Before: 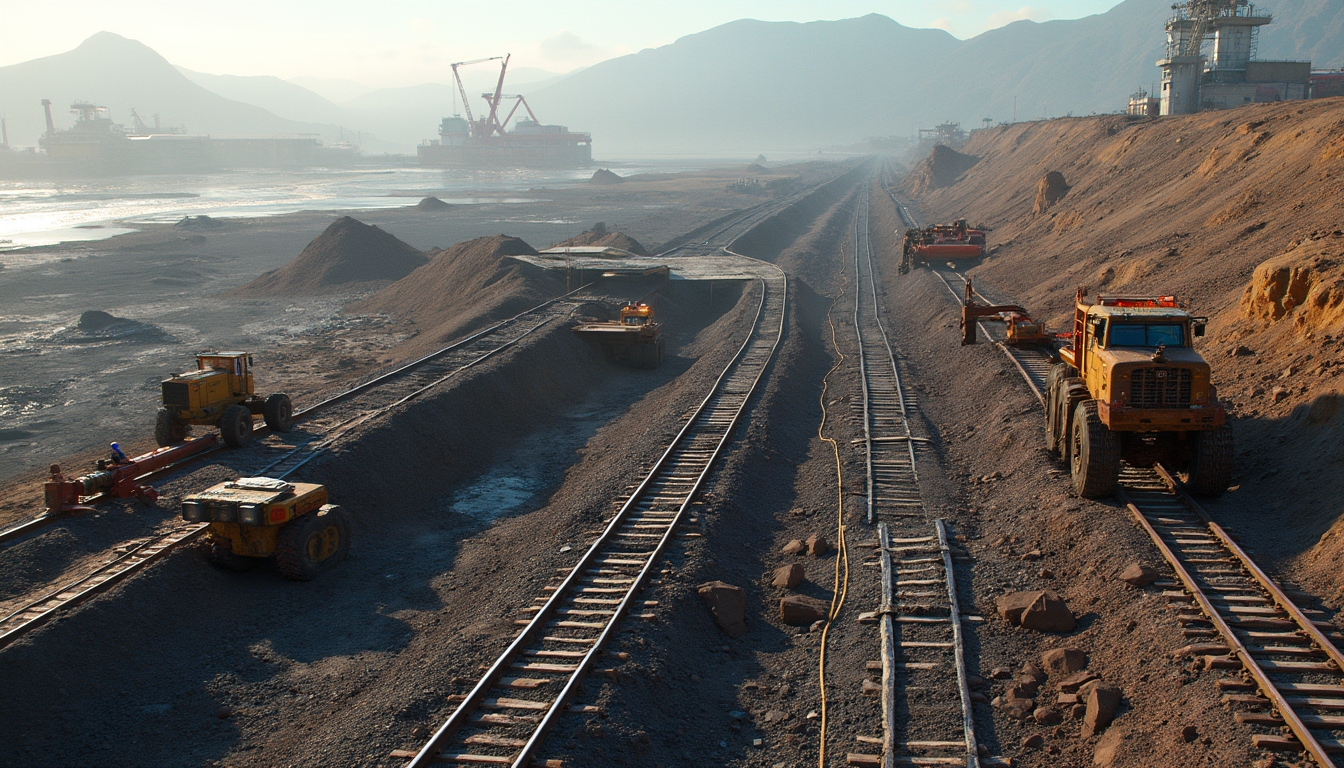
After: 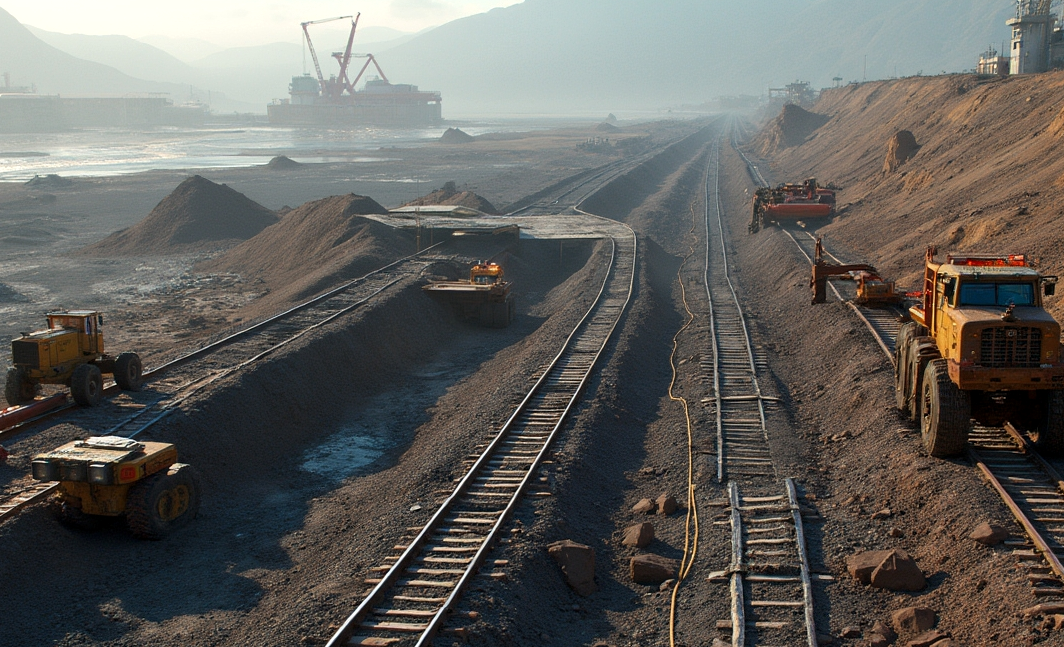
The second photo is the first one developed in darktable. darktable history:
crop: left 11.225%, top 5.381%, right 9.565%, bottom 10.314%
local contrast: highlights 100%, shadows 100%, detail 120%, midtone range 0.2
